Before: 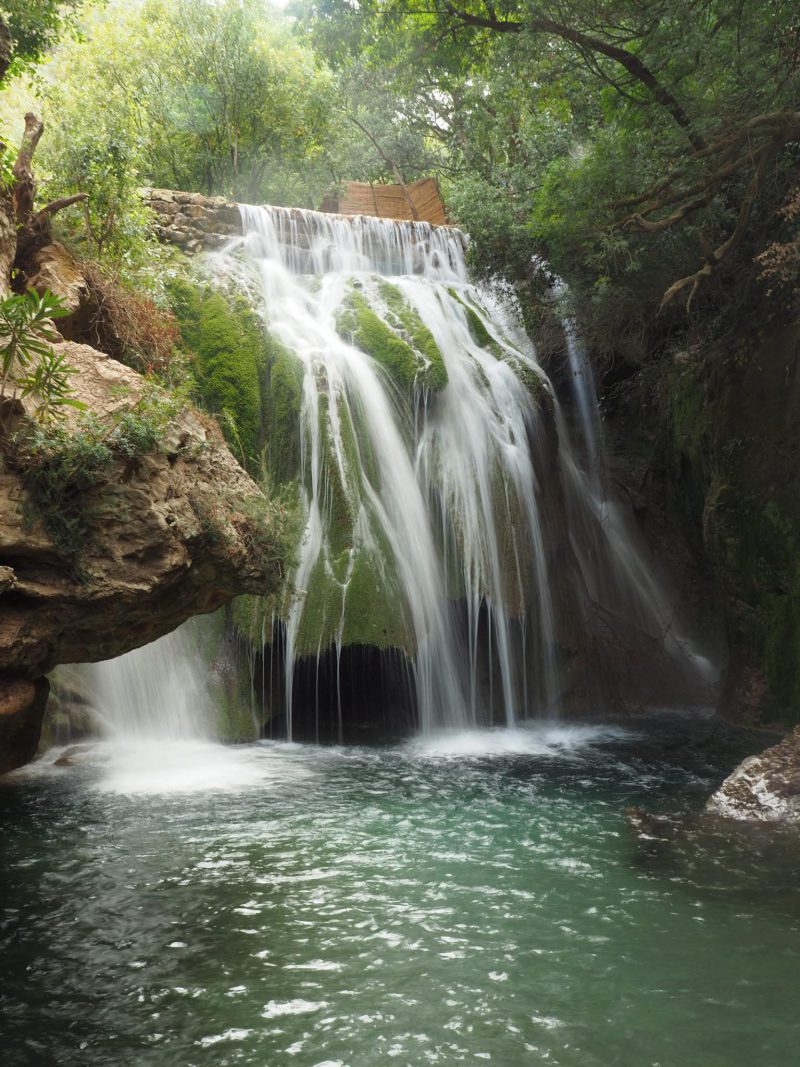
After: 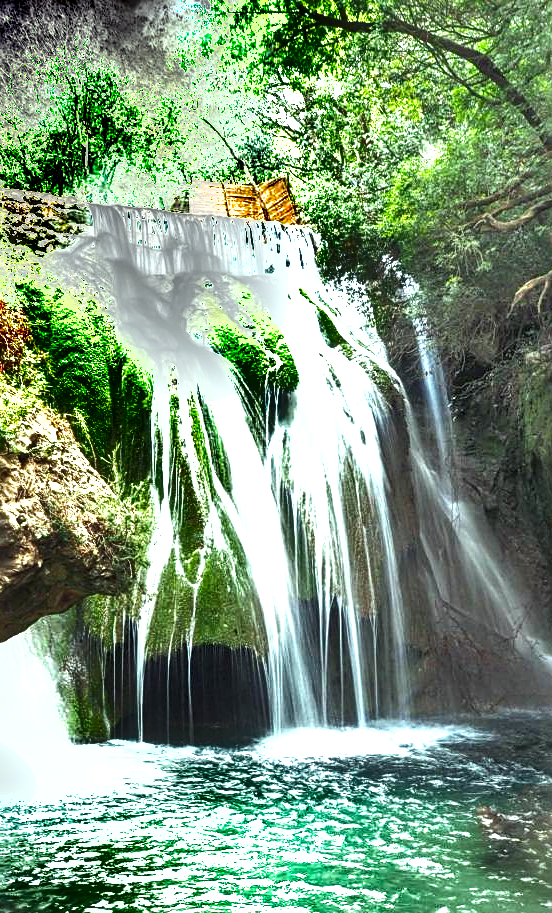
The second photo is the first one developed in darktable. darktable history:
shadows and highlights: white point adjustment 0.112, highlights -71.4, soften with gaussian
local contrast: detail 150%
exposure: exposure 2.001 EV, compensate highlight preservation false
tone equalizer: on, module defaults
sharpen: on, module defaults
crop: left 18.673%, right 12.228%, bottom 14.37%
color calibration: output R [0.972, 0.068, -0.094, 0], output G [-0.178, 1.216, -0.086, 0], output B [0.095, -0.136, 0.98, 0], illuminant Planckian (black body), adaptation linear Bradford (ICC v4), x 0.365, y 0.367, temperature 4408.07 K, saturation algorithm version 1 (2020)
